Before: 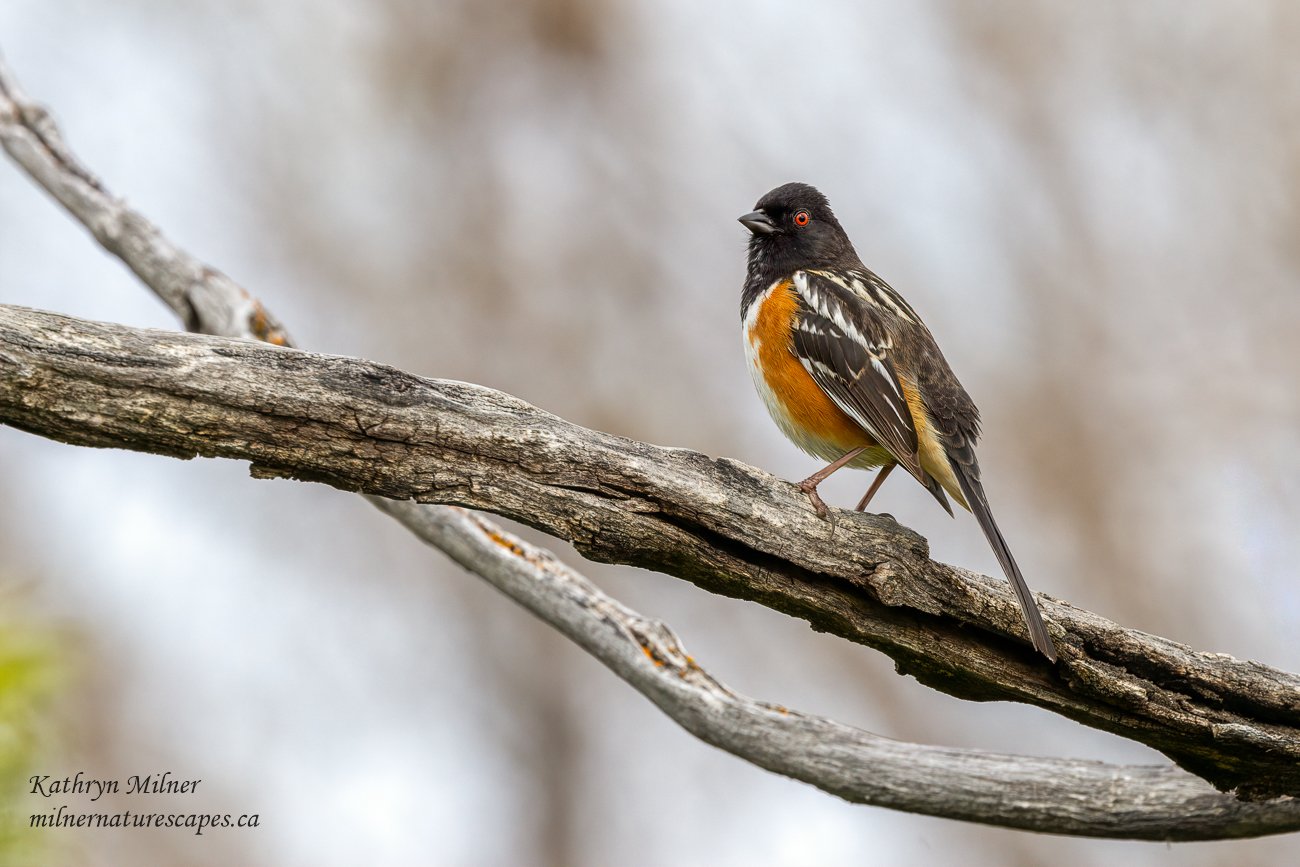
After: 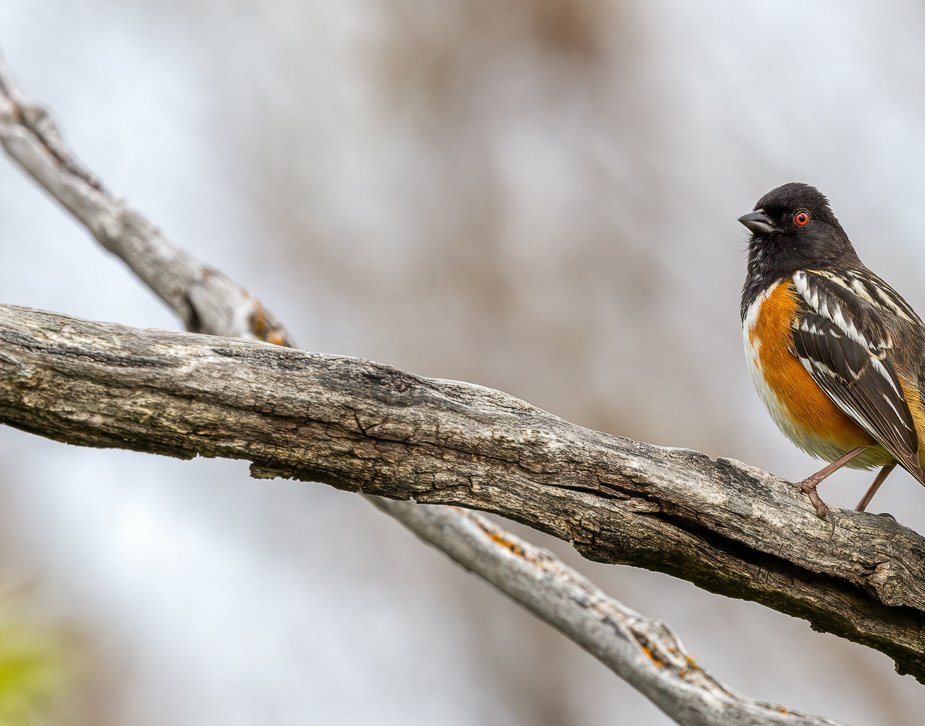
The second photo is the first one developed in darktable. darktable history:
crop: right 28.817%, bottom 16.156%
